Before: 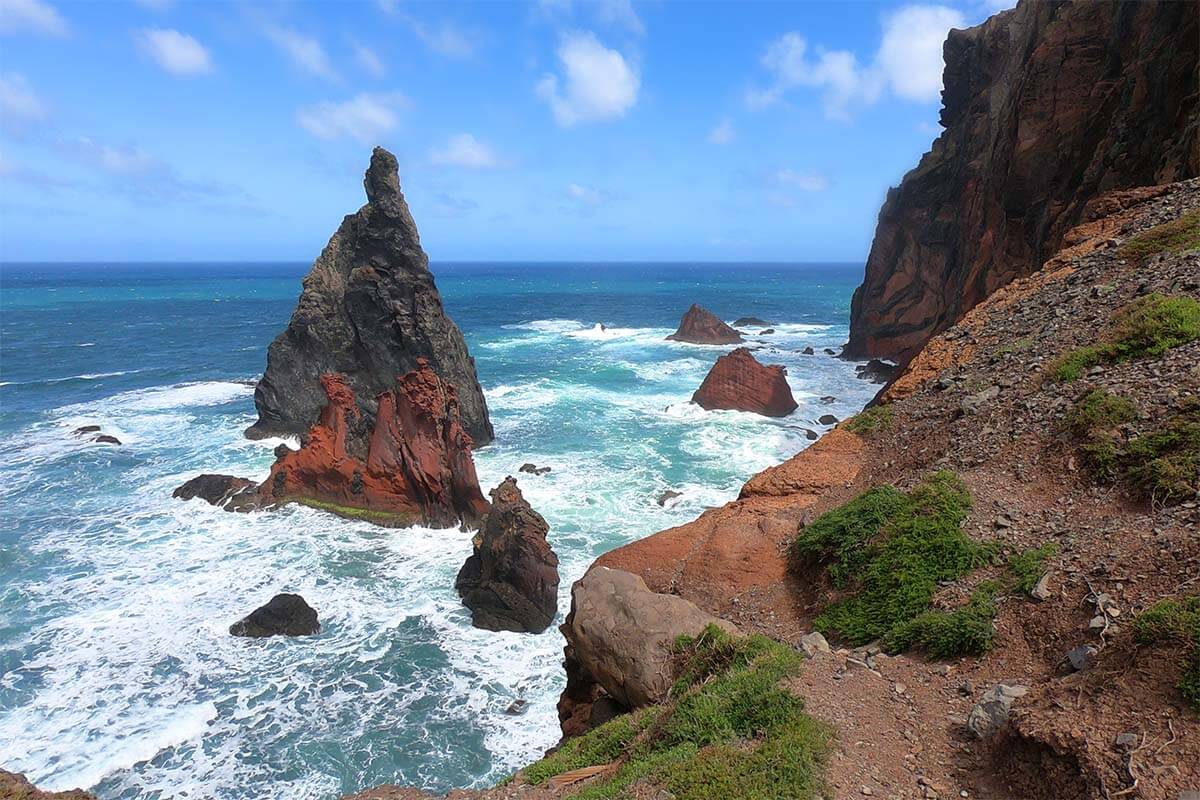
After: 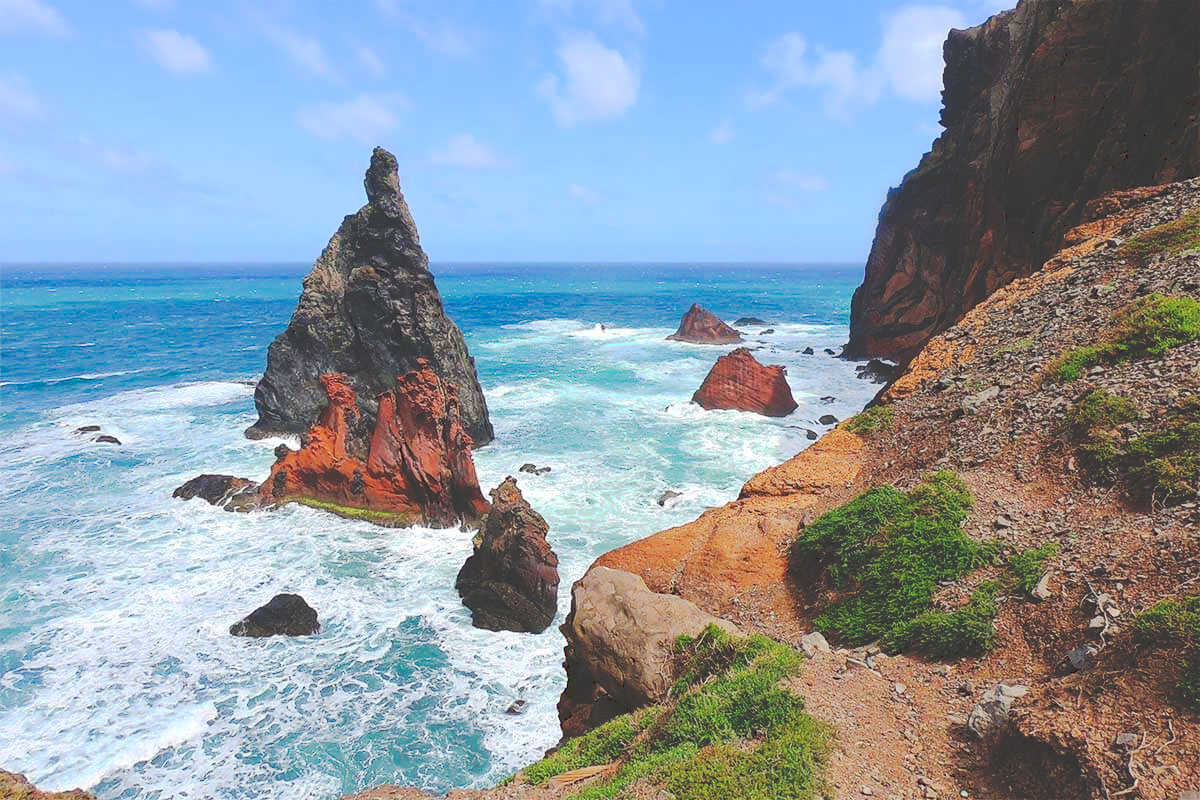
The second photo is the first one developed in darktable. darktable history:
contrast brightness saturation: contrast 0.073, brightness 0.072, saturation 0.185
tone curve: curves: ch0 [(0, 0) (0.003, 0.219) (0.011, 0.219) (0.025, 0.223) (0.044, 0.226) (0.069, 0.232) (0.1, 0.24) (0.136, 0.245) (0.177, 0.257) (0.224, 0.281) (0.277, 0.324) (0.335, 0.392) (0.399, 0.484) (0.468, 0.585) (0.543, 0.672) (0.623, 0.741) (0.709, 0.788) (0.801, 0.835) (0.898, 0.878) (1, 1)], preserve colors none
color zones: curves: ch1 [(0.239, 0.552) (0.75, 0.5)]; ch2 [(0.25, 0.462) (0.749, 0.457)], mix -132.99%
haze removal: strength 0.286, distance 0.244, compatibility mode true, adaptive false
